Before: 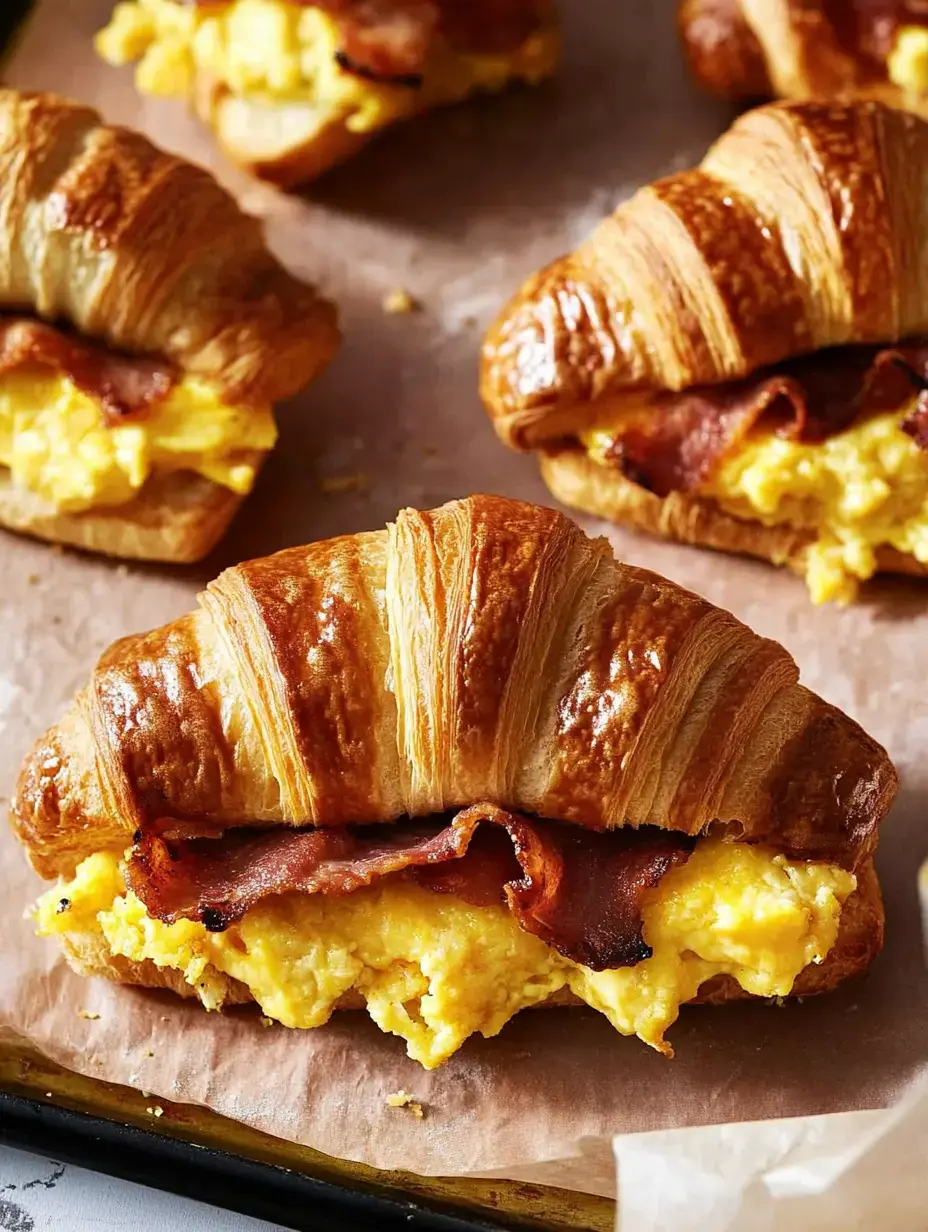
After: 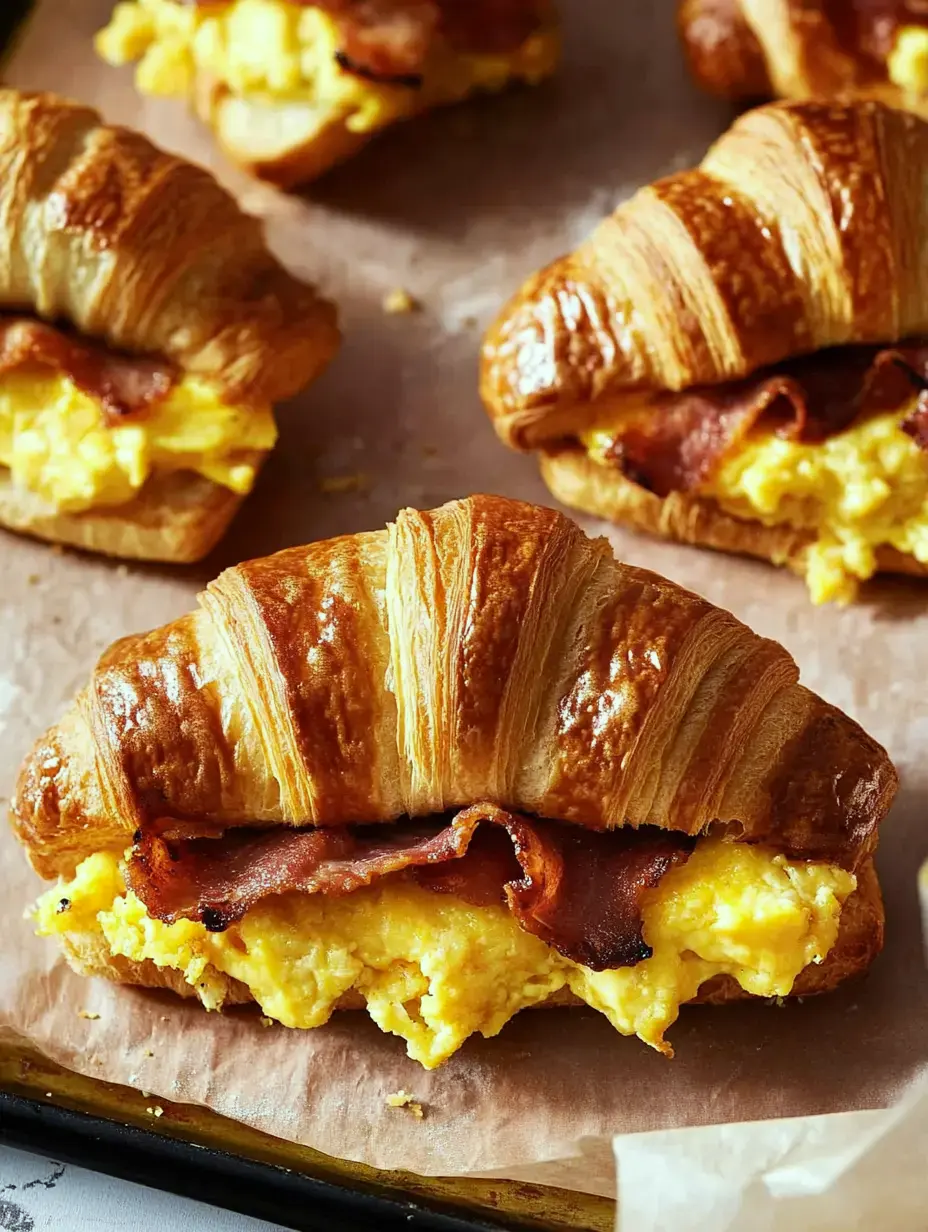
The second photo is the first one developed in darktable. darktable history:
color correction: highlights a* -6.53, highlights b* 0.619
